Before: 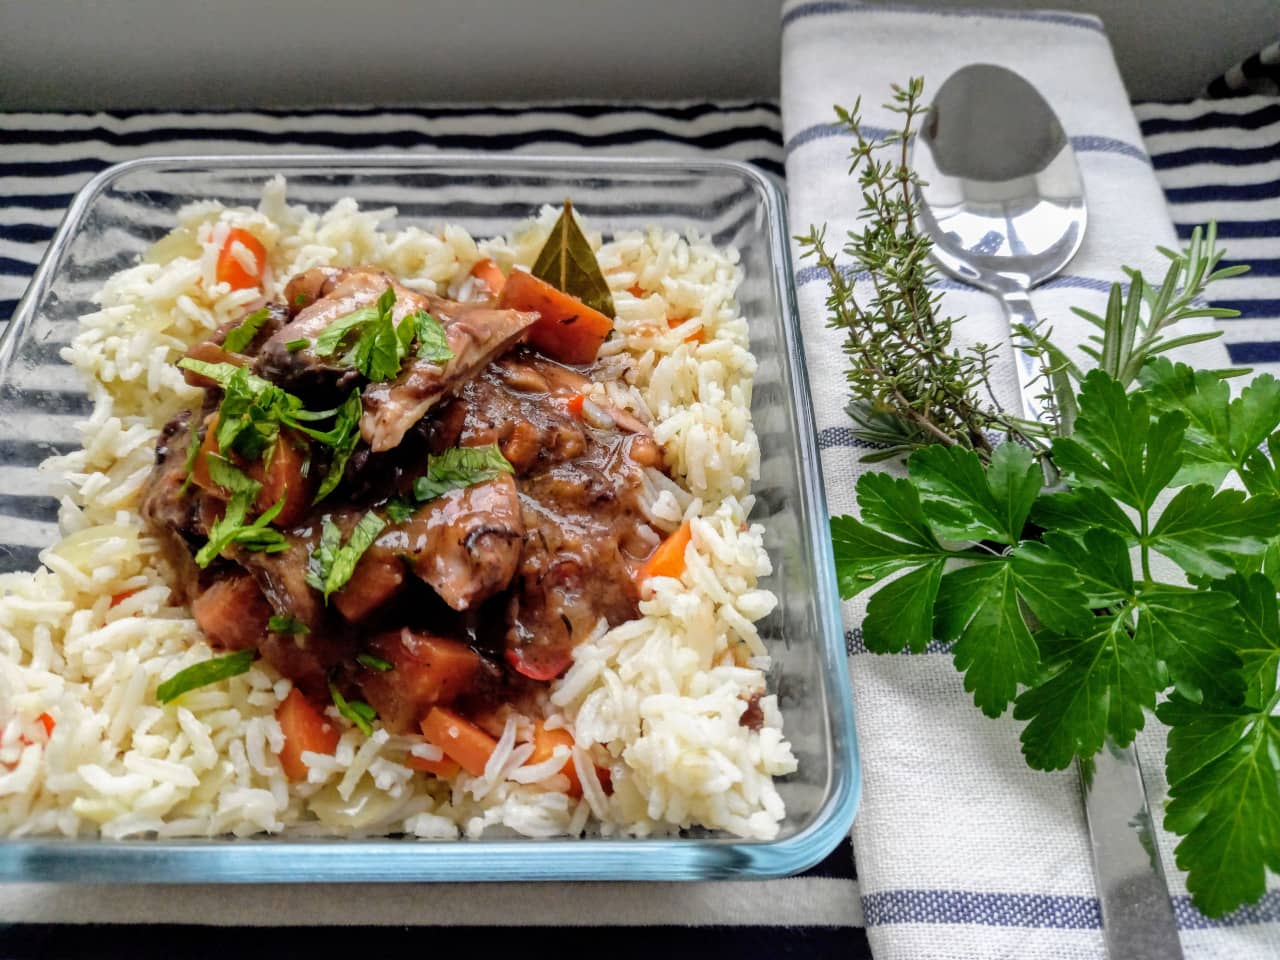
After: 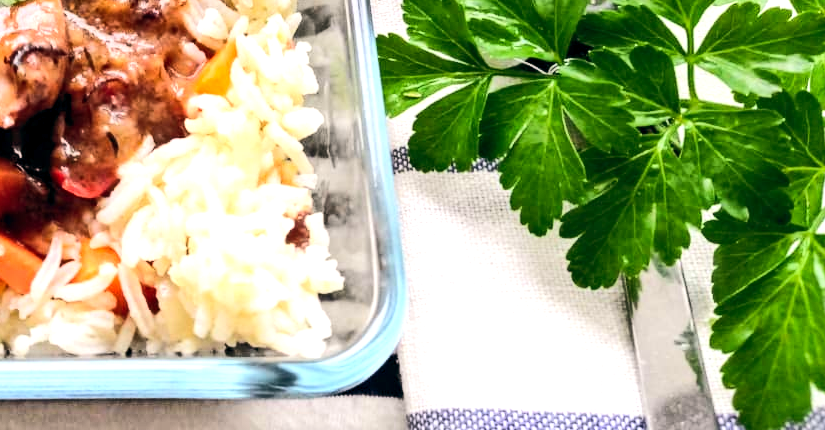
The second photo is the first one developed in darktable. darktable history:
levels: levels [0, 0.43, 0.859]
rgb curve: curves: ch0 [(0, 0) (0.284, 0.292) (0.505, 0.644) (1, 1)]; ch1 [(0, 0) (0.284, 0.292) (0.505, 0.644) (1, 1)]; ch2 [(0, 0) (0.284, 0.292) (0.505, 0.644) (1, 1)], compensate middle gray true
color balance: lift [0.998, 0.998, 1.001, 1.002], gamma [0.995, 1.025, 0.992, 0.975], gain [0.995, 1.02, 0.997, 0.98]
crop and rotate: left 35.509%, top 50.238%, bottom 4.934%
